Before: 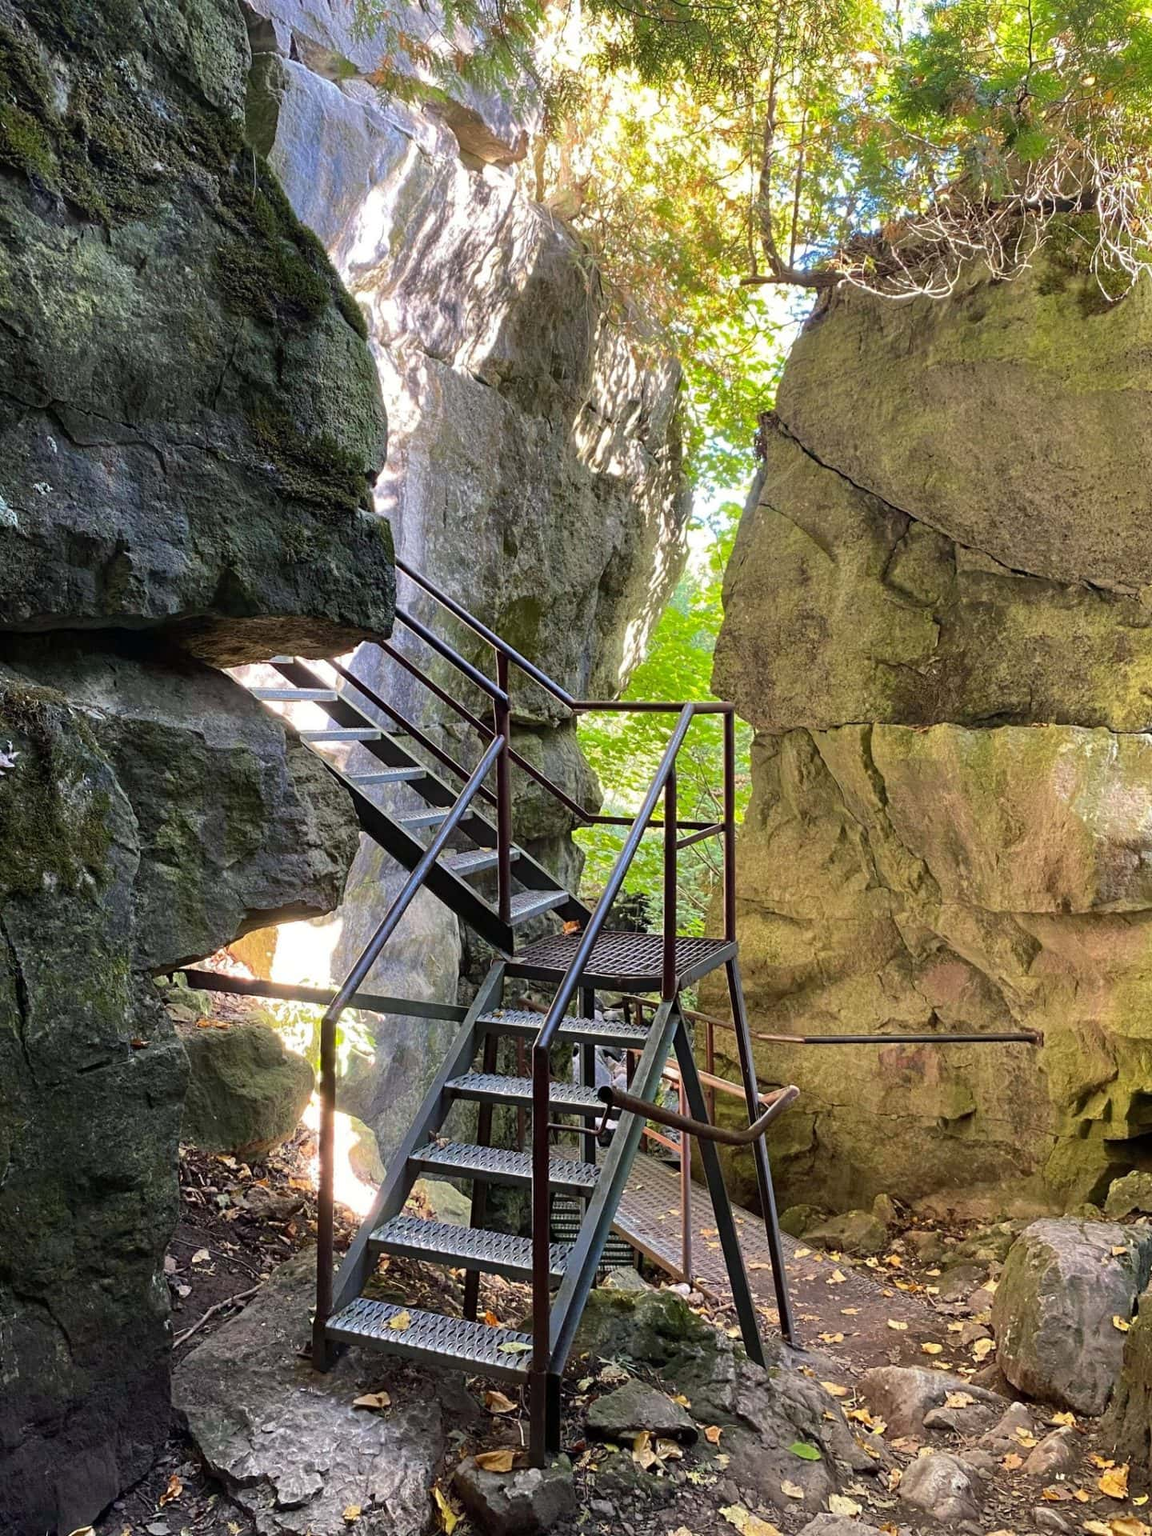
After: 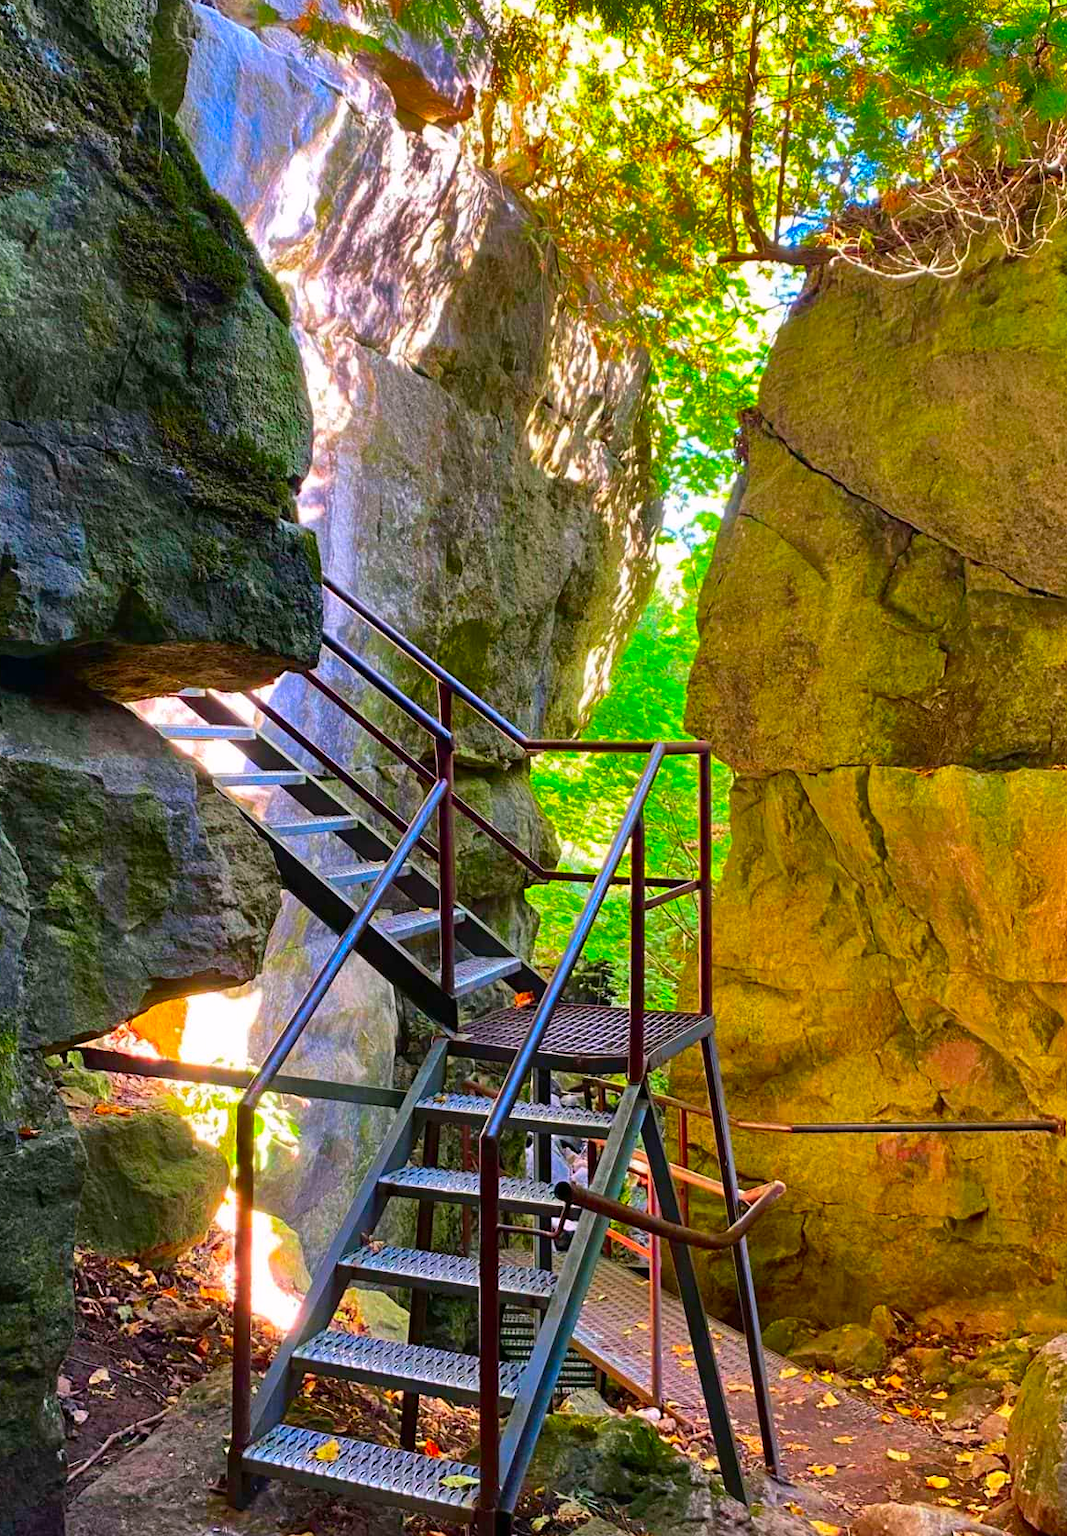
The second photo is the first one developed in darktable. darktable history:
color balance rgb: perceptual saturation grading › global saturation -4.123%, perceptual saturation grading › shadows -2.89%
exposure: compensate highlight preservation false
shadows and highlights: shadows 20.94, highlights -80.73, soften with gaussian
crop: left 9.938%, top 3.646%, right 9.249%, bottom 9.129%
color correction: highlights a* 1.54, highlights b* -1.65, saturation 2.51
